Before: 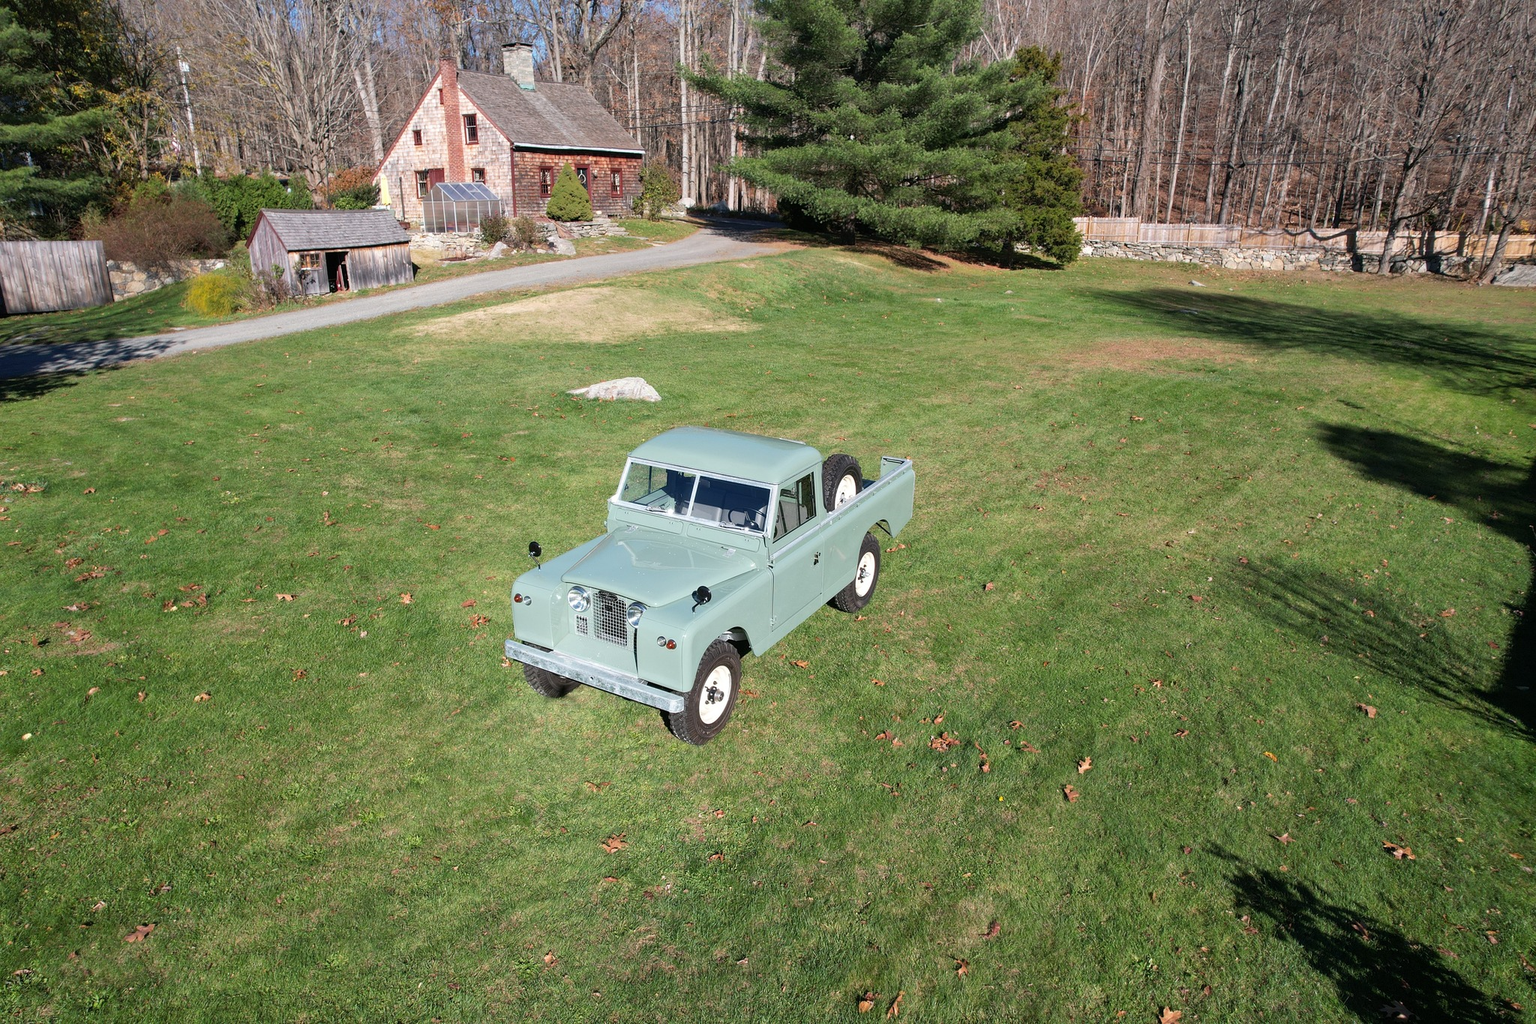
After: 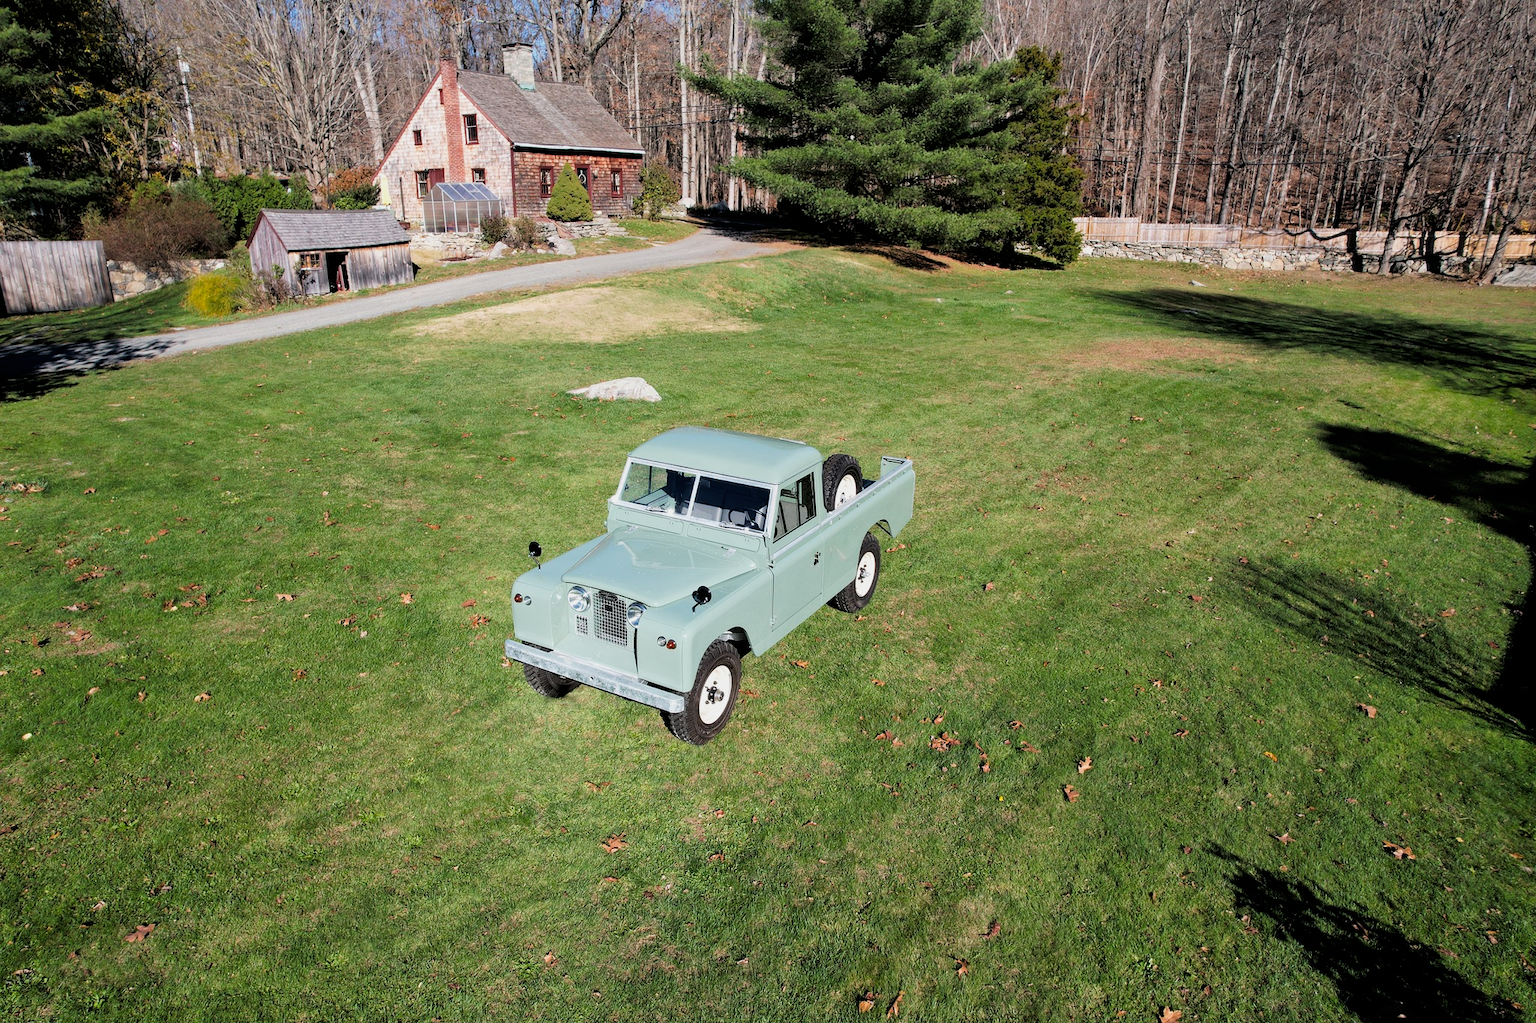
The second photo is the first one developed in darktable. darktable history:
filmic rgb: black relative exposure -5 EV, white relative exposure 3.2 EV, hardness 3.42, contrast 1.2, highlights saturation mix -50%
color balance rgb: shadows fall-off 101%, linear chroma grading › mid-tones 7.63%, perceptual saturation grading › mid-tones 11.68%, mask middle-gray fulcrum 22.45%, global vibrance 10.11%, saturation formula JzAzBz (2021)
